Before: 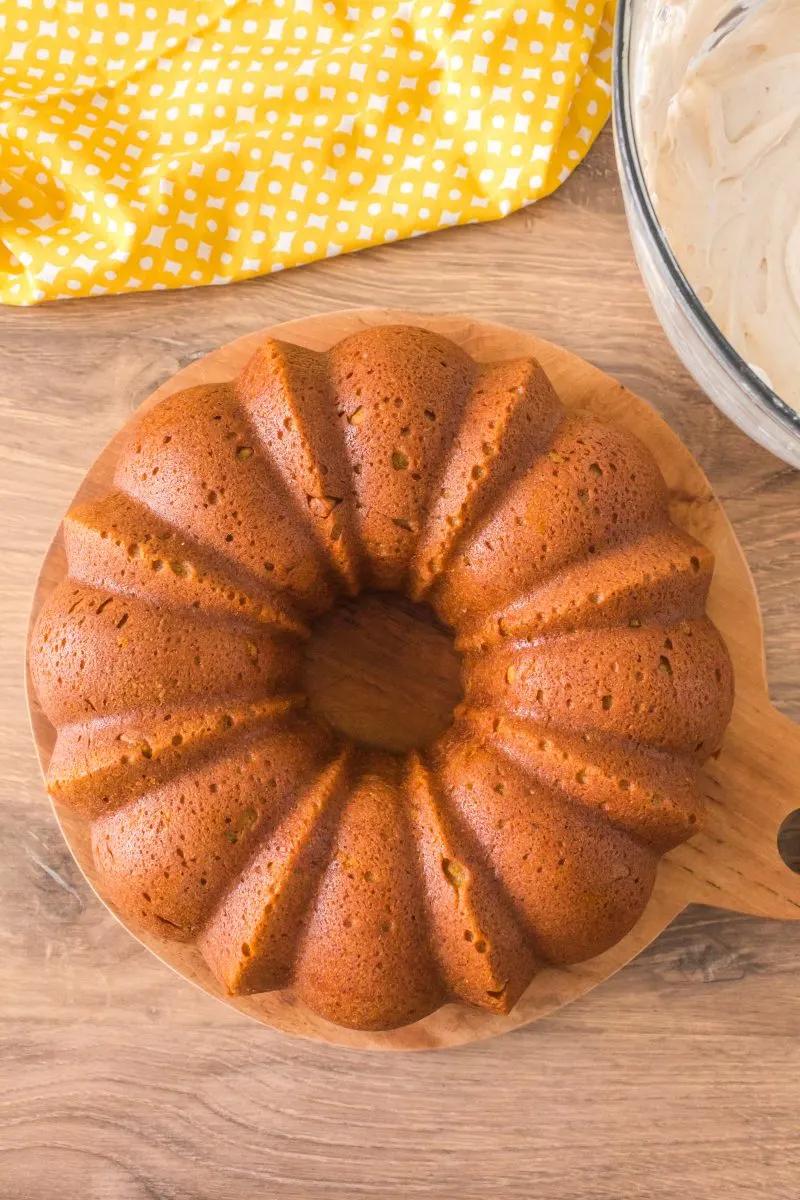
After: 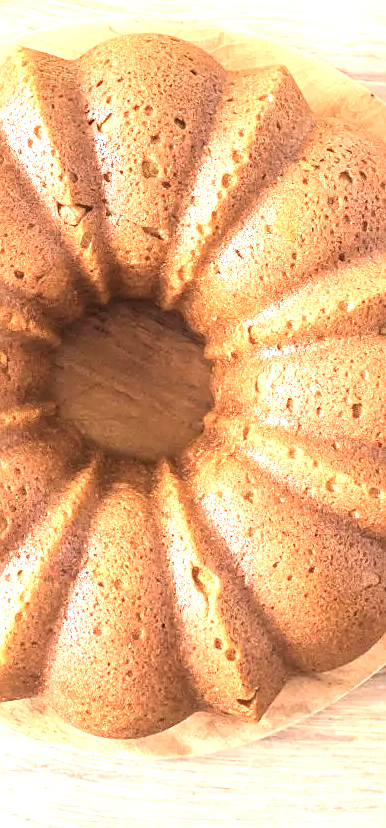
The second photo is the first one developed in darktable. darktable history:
sharpen: on, module defaults
contrast brightness saturation: contrast 0.101, saturation -0.298
crop: left 31.339%, top 24.391%, right 20.401%, bottom 6.586%
exposure: exposure 1.481 EV, compensate highlight preservation false
levels: white 99.95%, levels [0, 0.476, 0.951]
